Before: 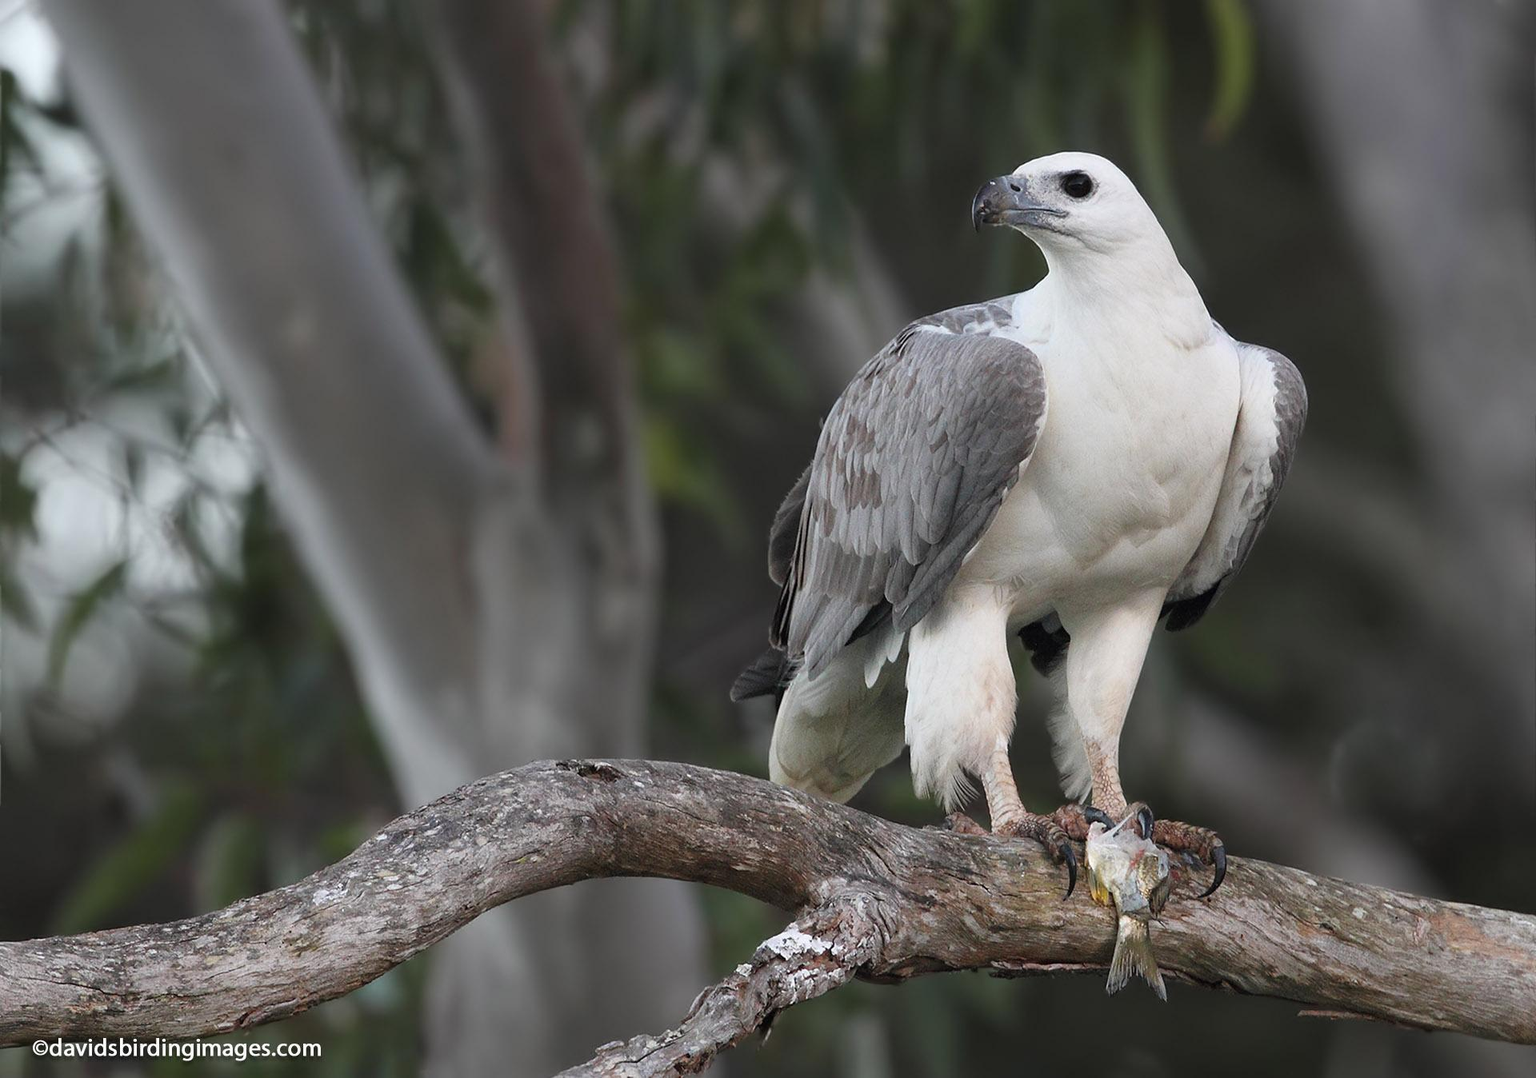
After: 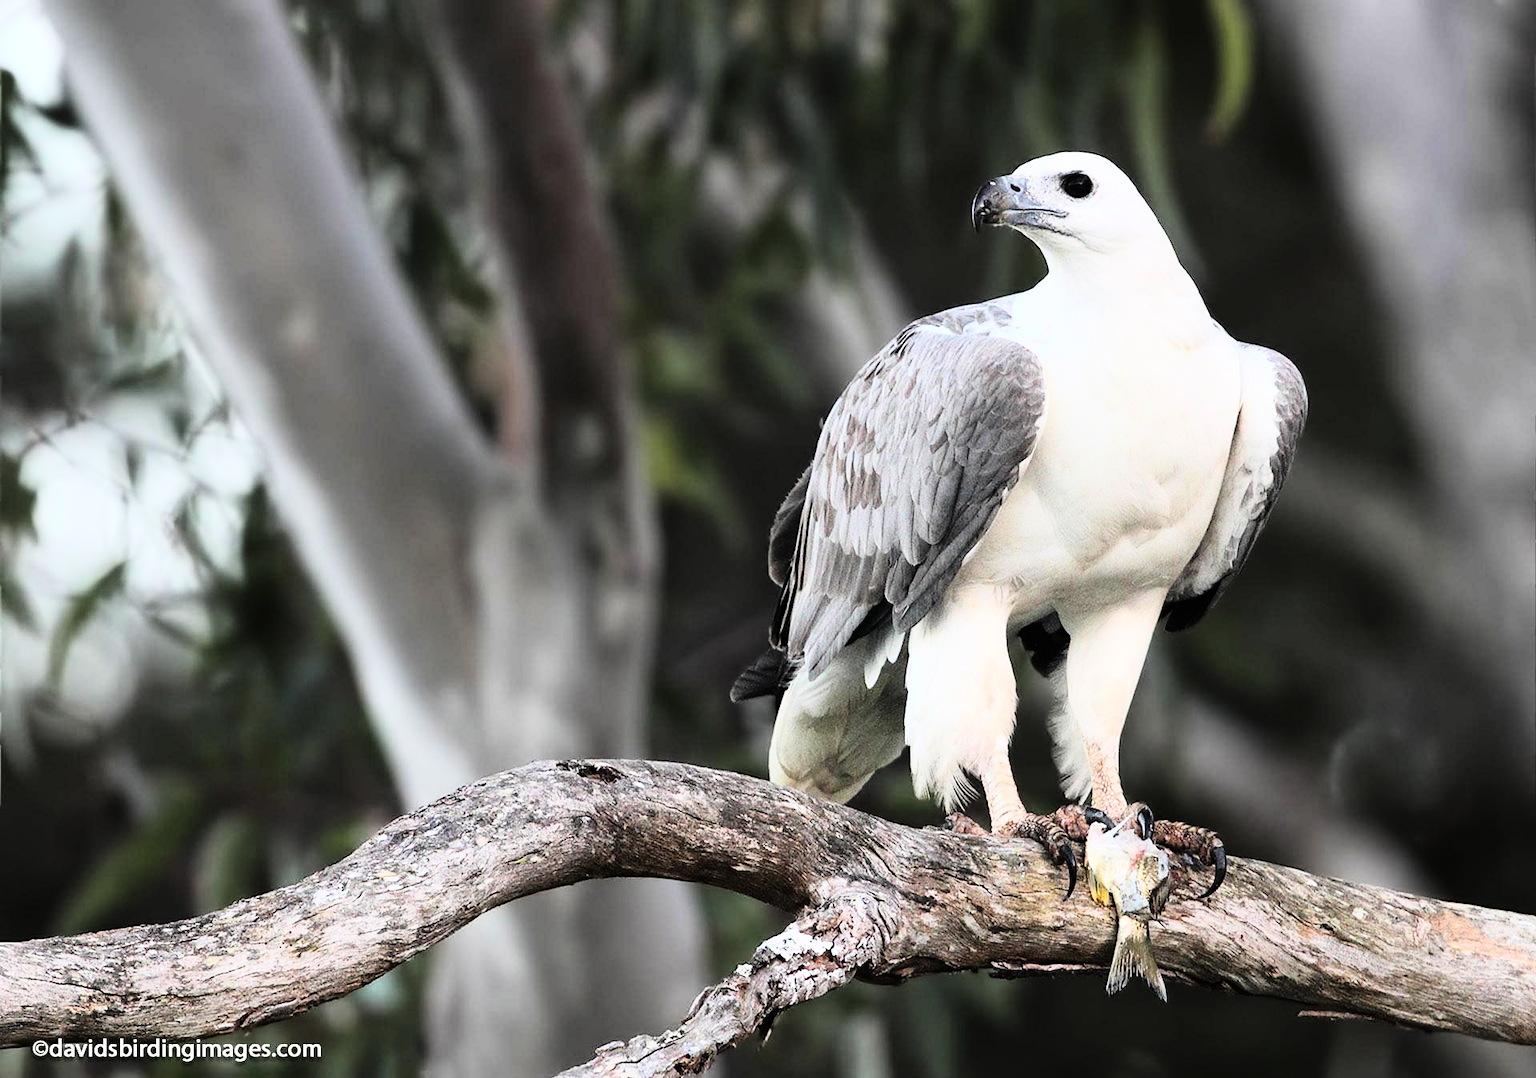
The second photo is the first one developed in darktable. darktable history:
shadows and highlights: radius 337.17, shadows 29.01, soften with gaussian
rgb curve: curves: ch0 [(0, 0) (0.21, 0.15) (0.24, 0.21) (0.5, 0.75) (0.75, 0.96) (0.89, 0.99) (1, 1)]; ch1 [(0, 0.02) (0.21, 0.13) (0.25, 0.2) (0.5, 0.67) (0.75, 0.9) (0.89, 0.97) (1, 1)]; ch2 [(0, 0.02) (0.21, 0.13) (0.25, 0.2) (0.5, 0.67) (0.75, 0.9) (0.89, 0.97) (1, 1)], compensate middle gray true
